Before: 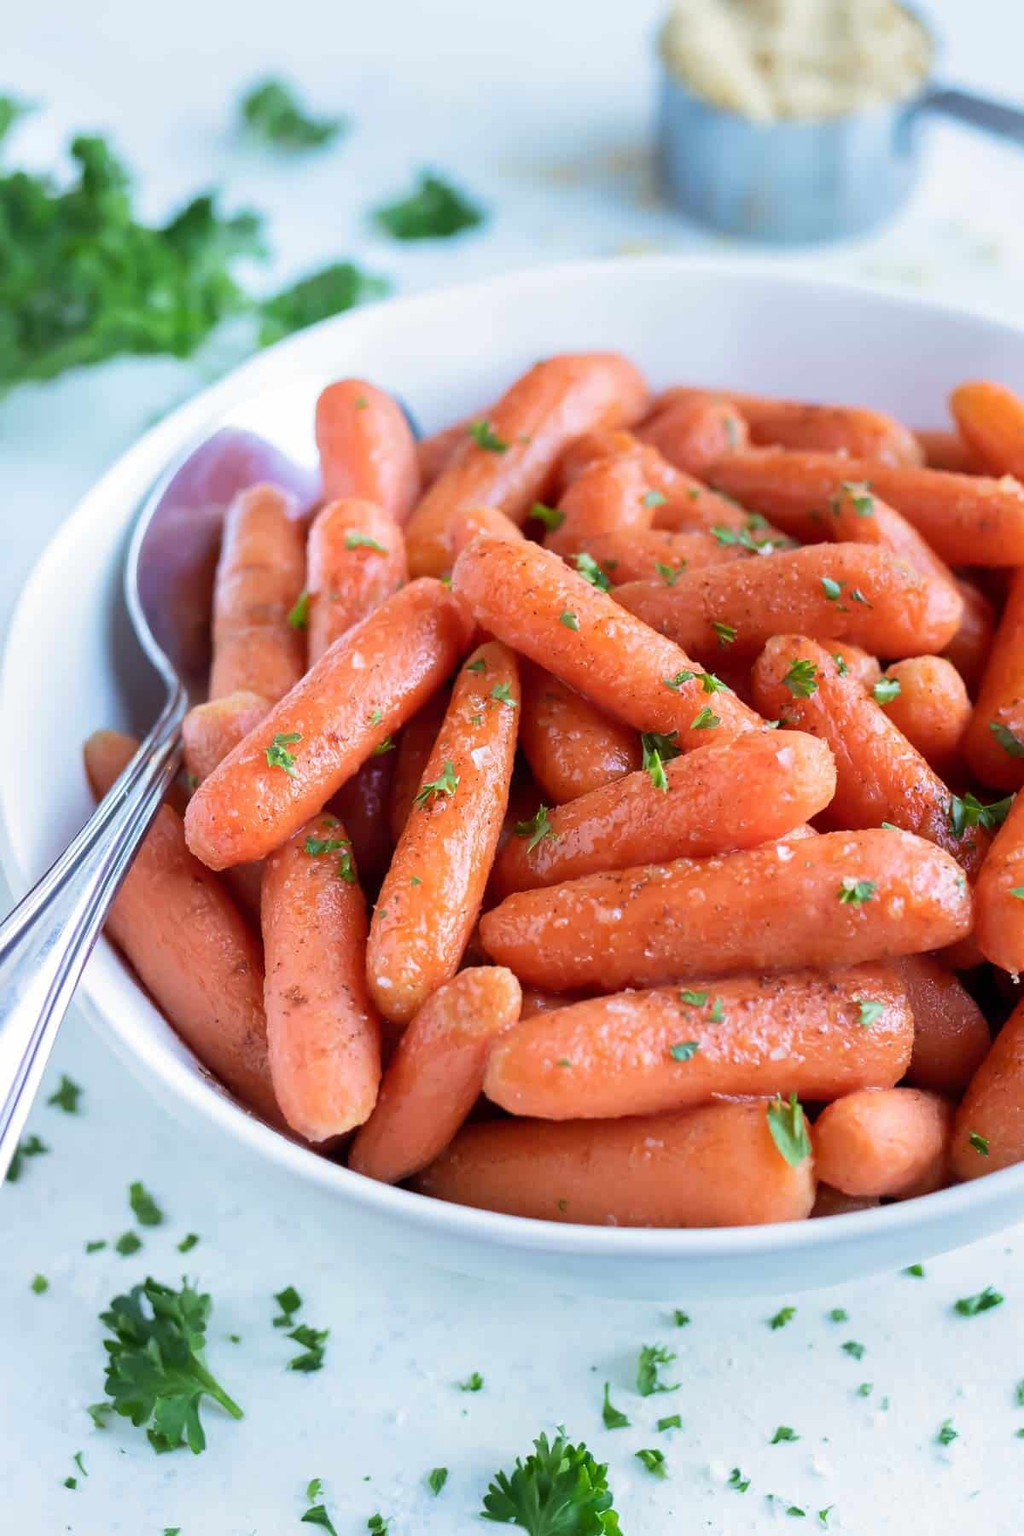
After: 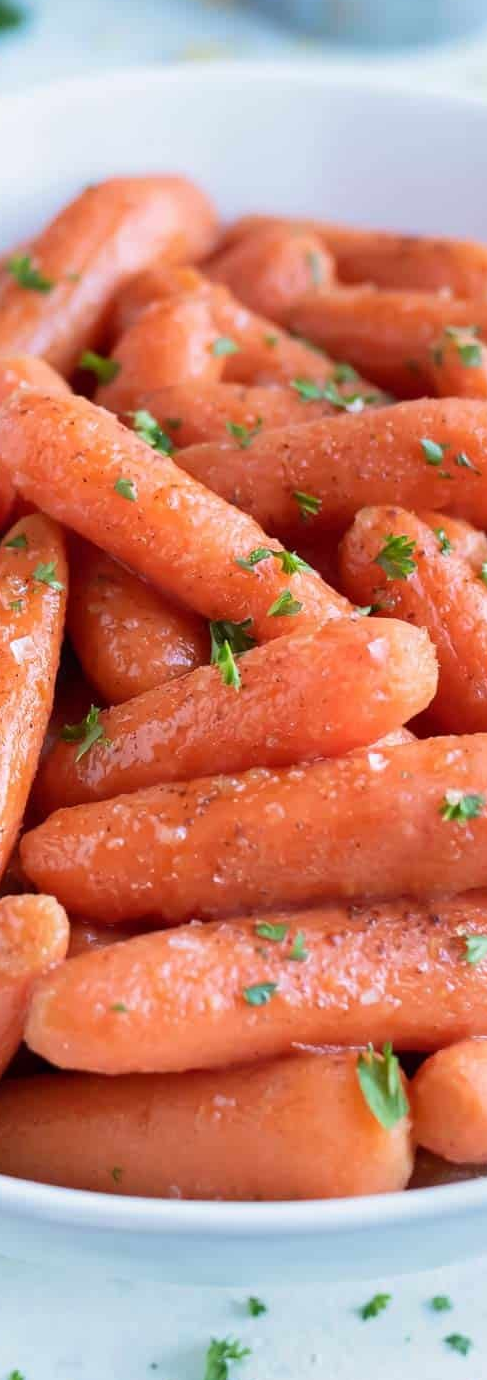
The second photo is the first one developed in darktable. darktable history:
crop: left 45.25%, top 13.231%, right 14.089%, bottom 10.093%
